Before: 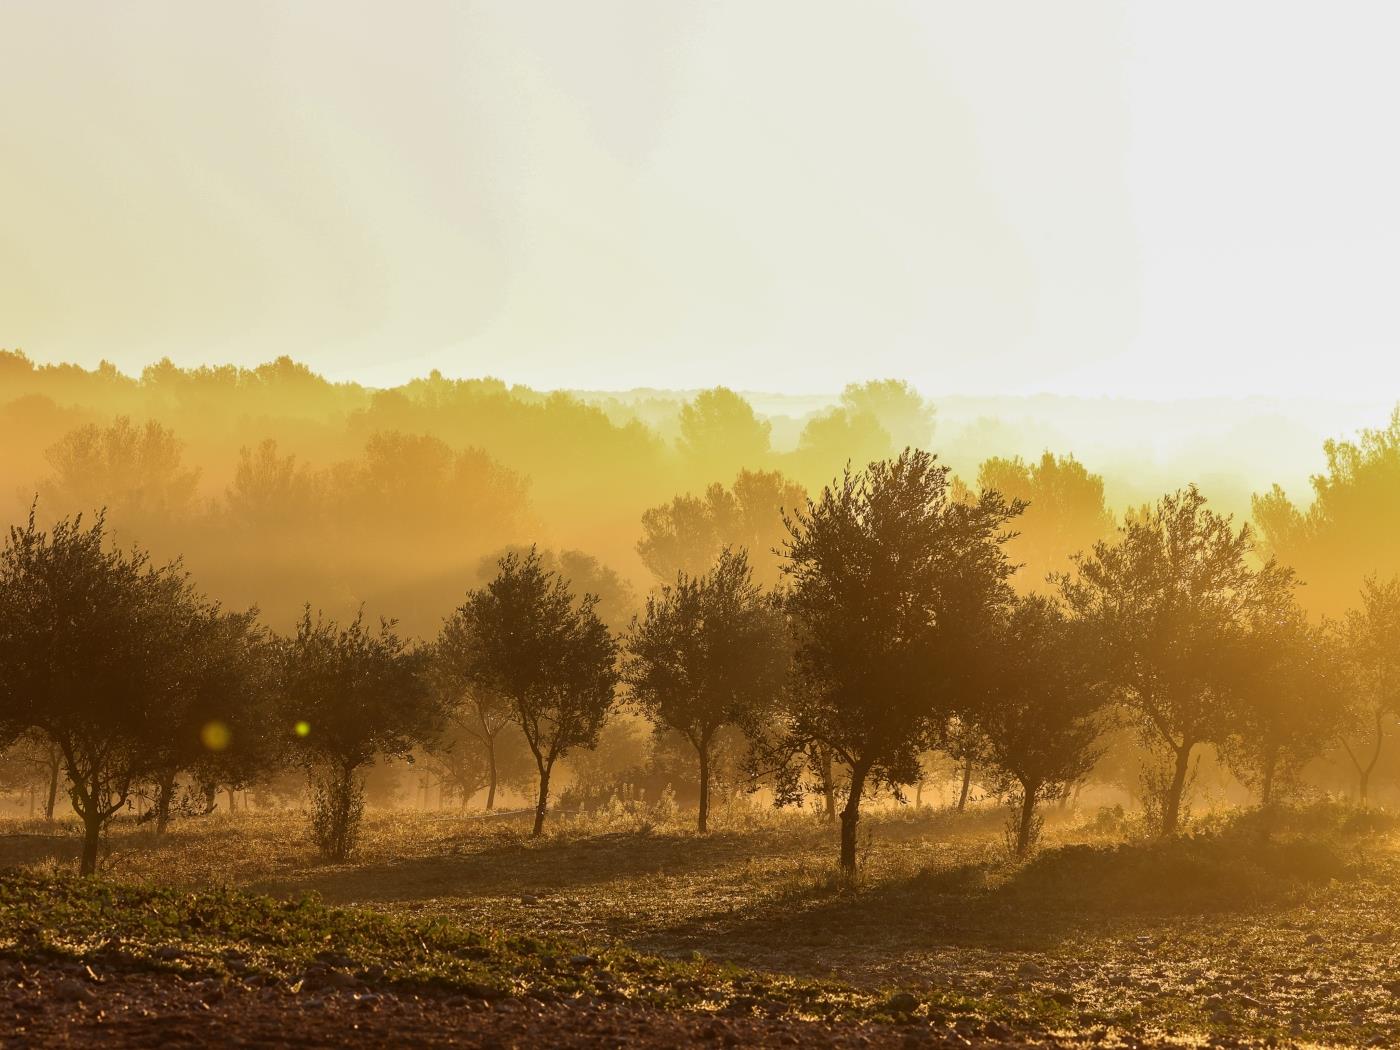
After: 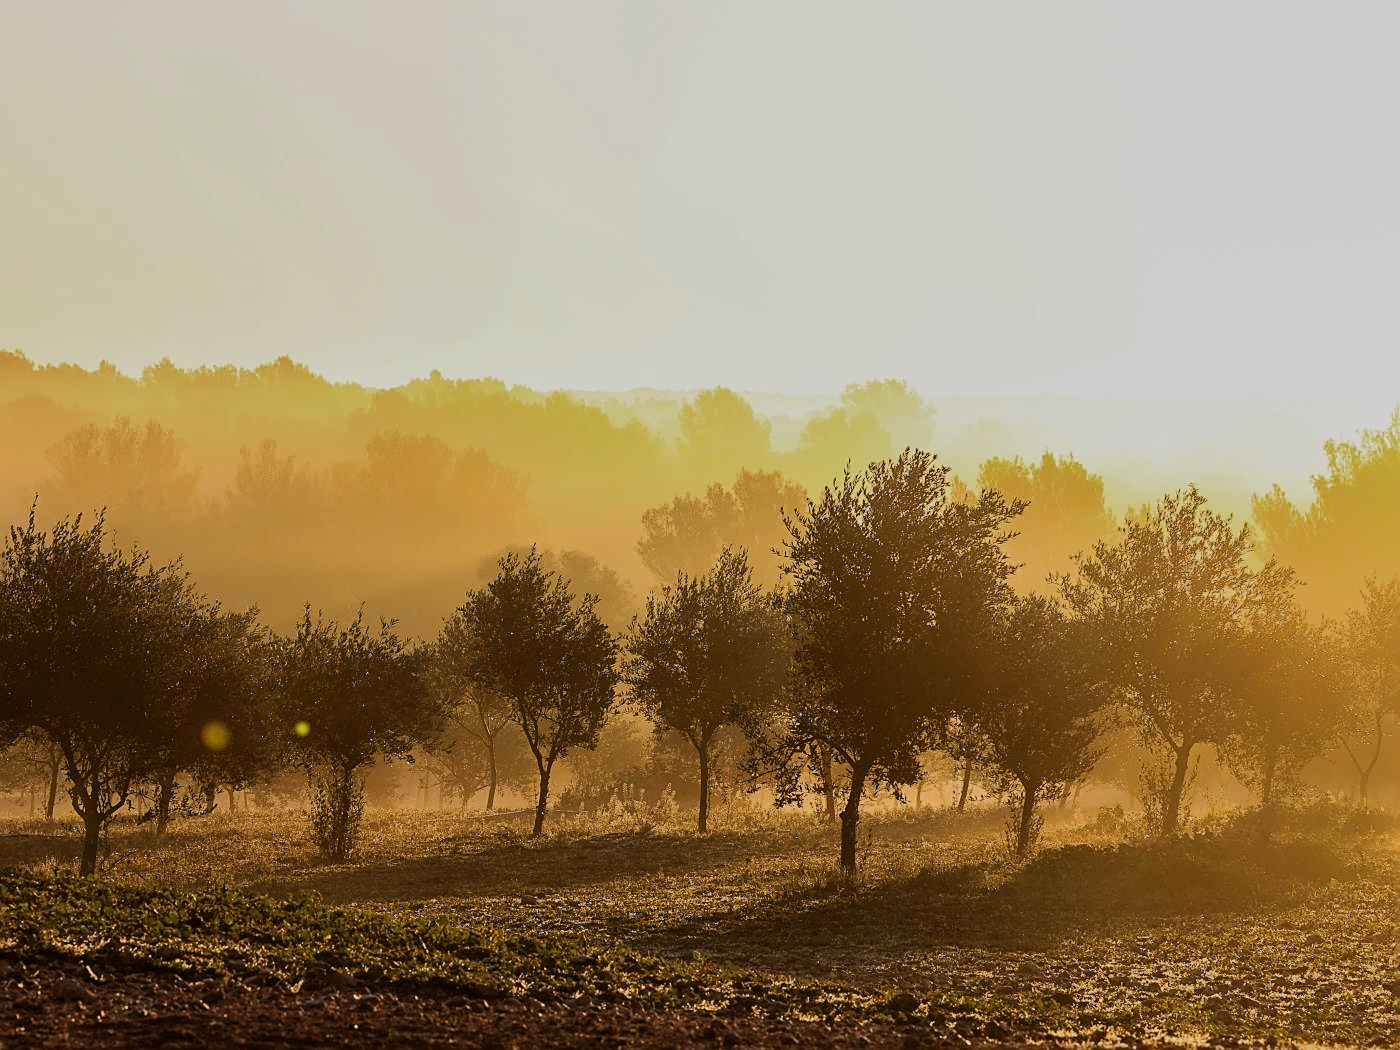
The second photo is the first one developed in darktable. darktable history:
filmic rgb: black relative exposure -7.65 EV, white relative exposure 4.56 EV, hardness 3.61, contrast 1.05
sharpen: on, module defaults
